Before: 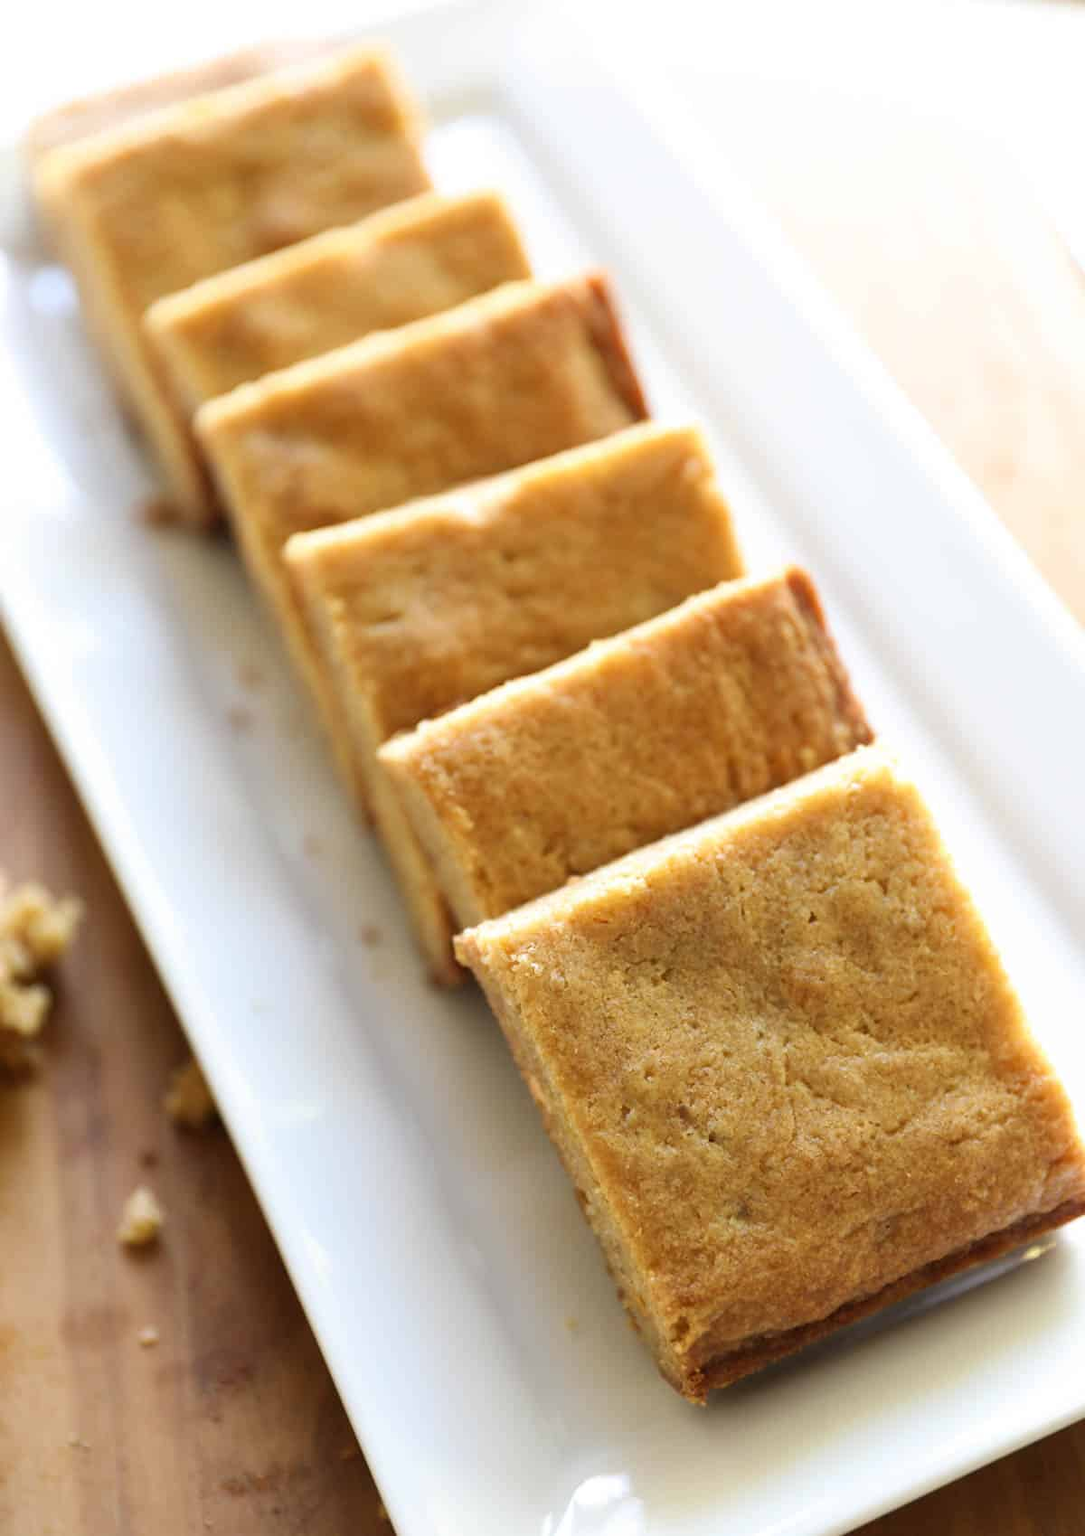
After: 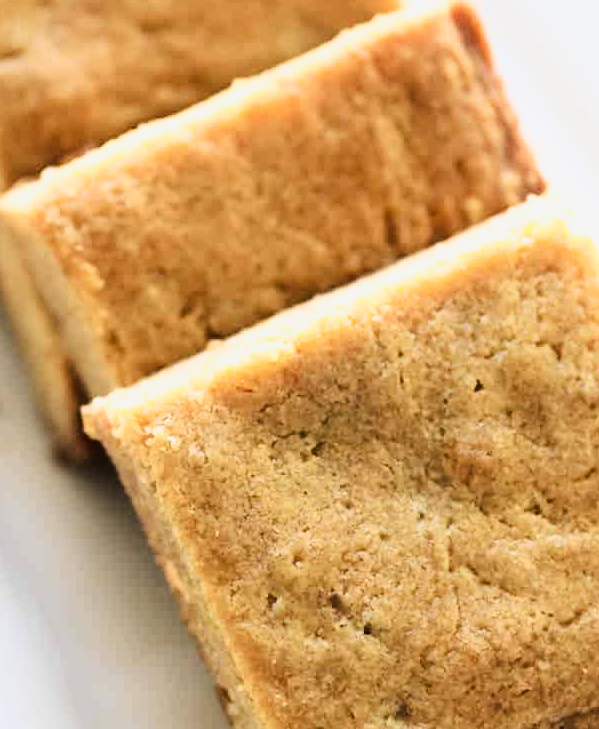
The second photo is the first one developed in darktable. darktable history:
filmic rgb: black relative exposure -5.43 EV, white relative exposure 2.85 EV, dynamic range scaling -37.27%, hardness 4, contrast 1.613, highlights saturation mix -1.19%
tone curve: curves: ch0 [(0, 0.039) (0.104, 0.103) (0.273, 0.267) (0.448, 0.487) (0.704, 0.761) (0.886, 0.922) (0.994, 0.971)]; ch1 [(0, 0) (0.335, 0.298) (0.446, 0.413) (0.485, 0.487) (0.515, 0.503) (0.566, 0.563) (0.641, 0.655) (1, 1)]; ch2 [(0, 0) (0.314, 0.301) (0.421, 0.411) (0.502, 0.494) (0.528, 0.54) (0.557, 0.559) (0.612, 0.605) (0.722, 0.686) (1, 1)], color space Lab, linked channels, preserve colors none
crop: left 35.045%, top 37.037%, right 14.998%, bottom 20.006%
